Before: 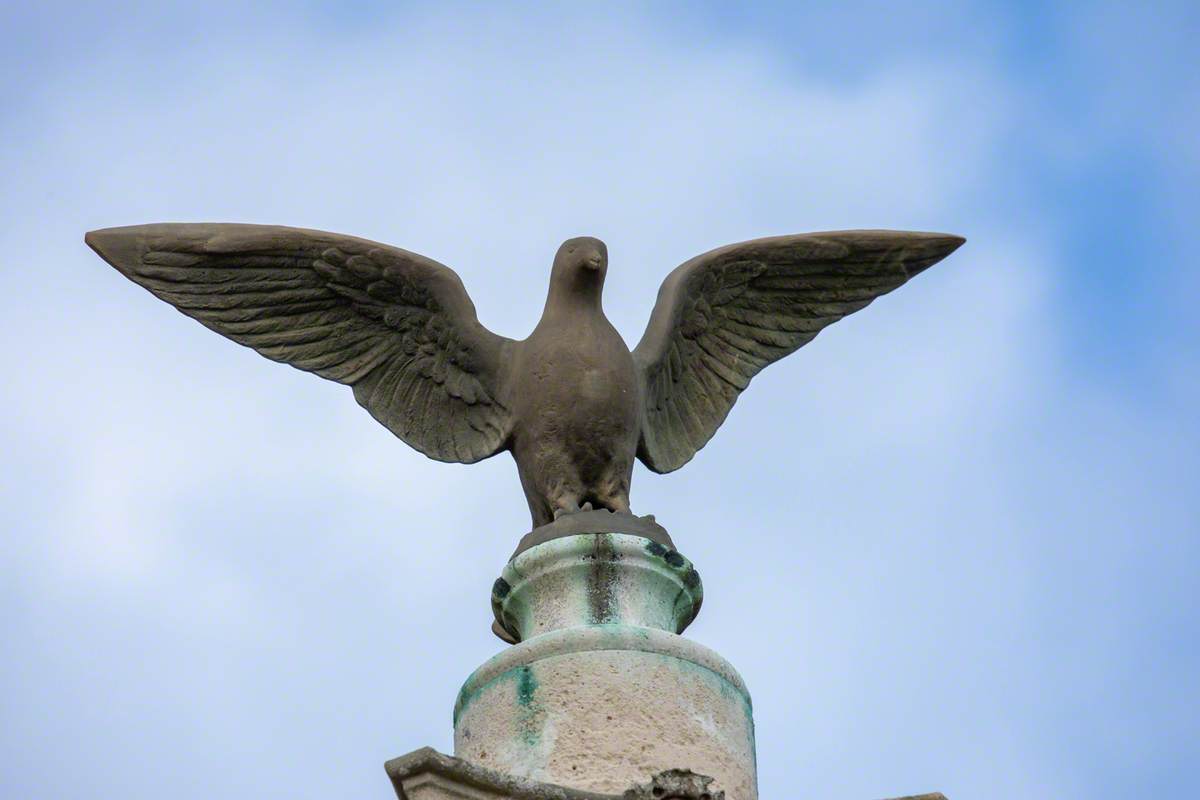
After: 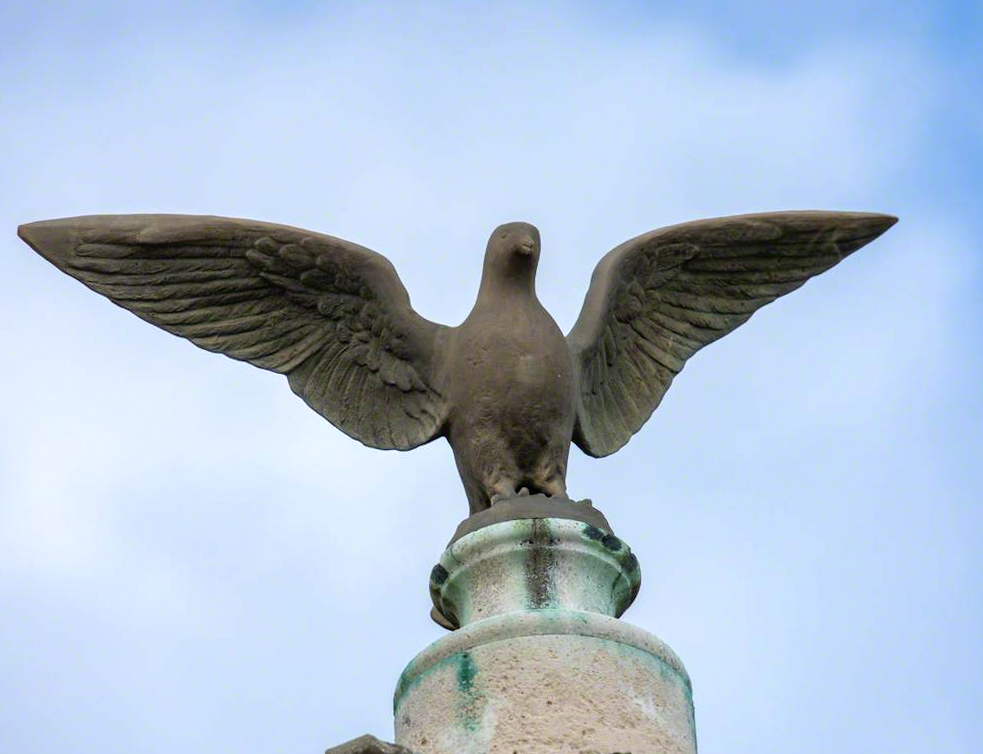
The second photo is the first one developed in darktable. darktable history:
exposure: exposure 0.166 EV, compensate highlight preservation false
crop and rotate: angle 0.895°, left 4.386%, top 0.818%, right 11.767%, bottom 2.667%
